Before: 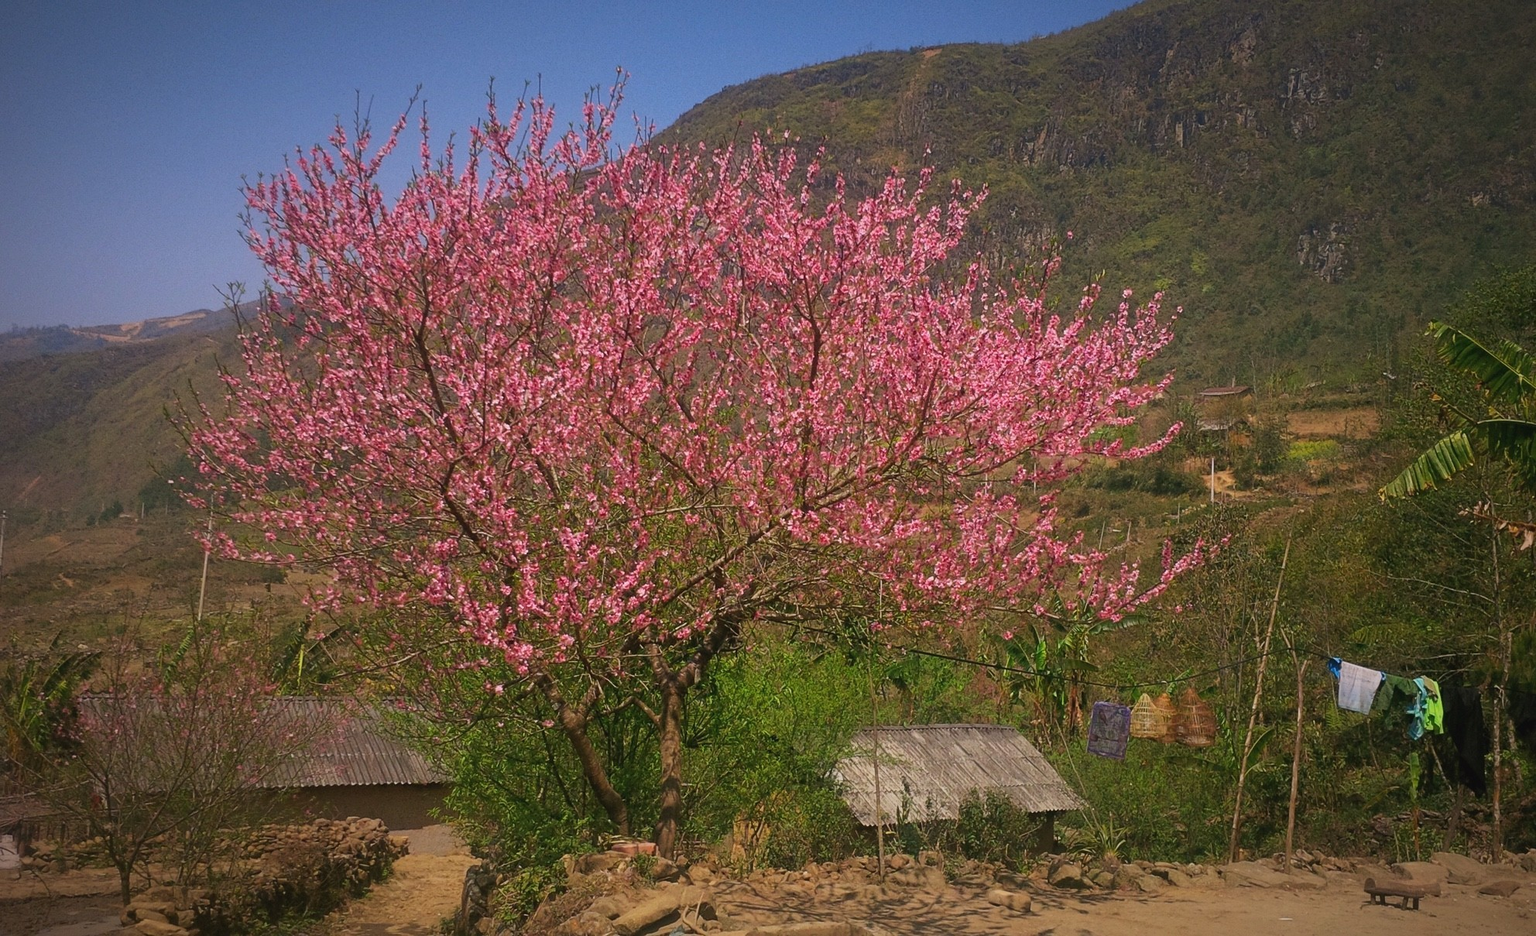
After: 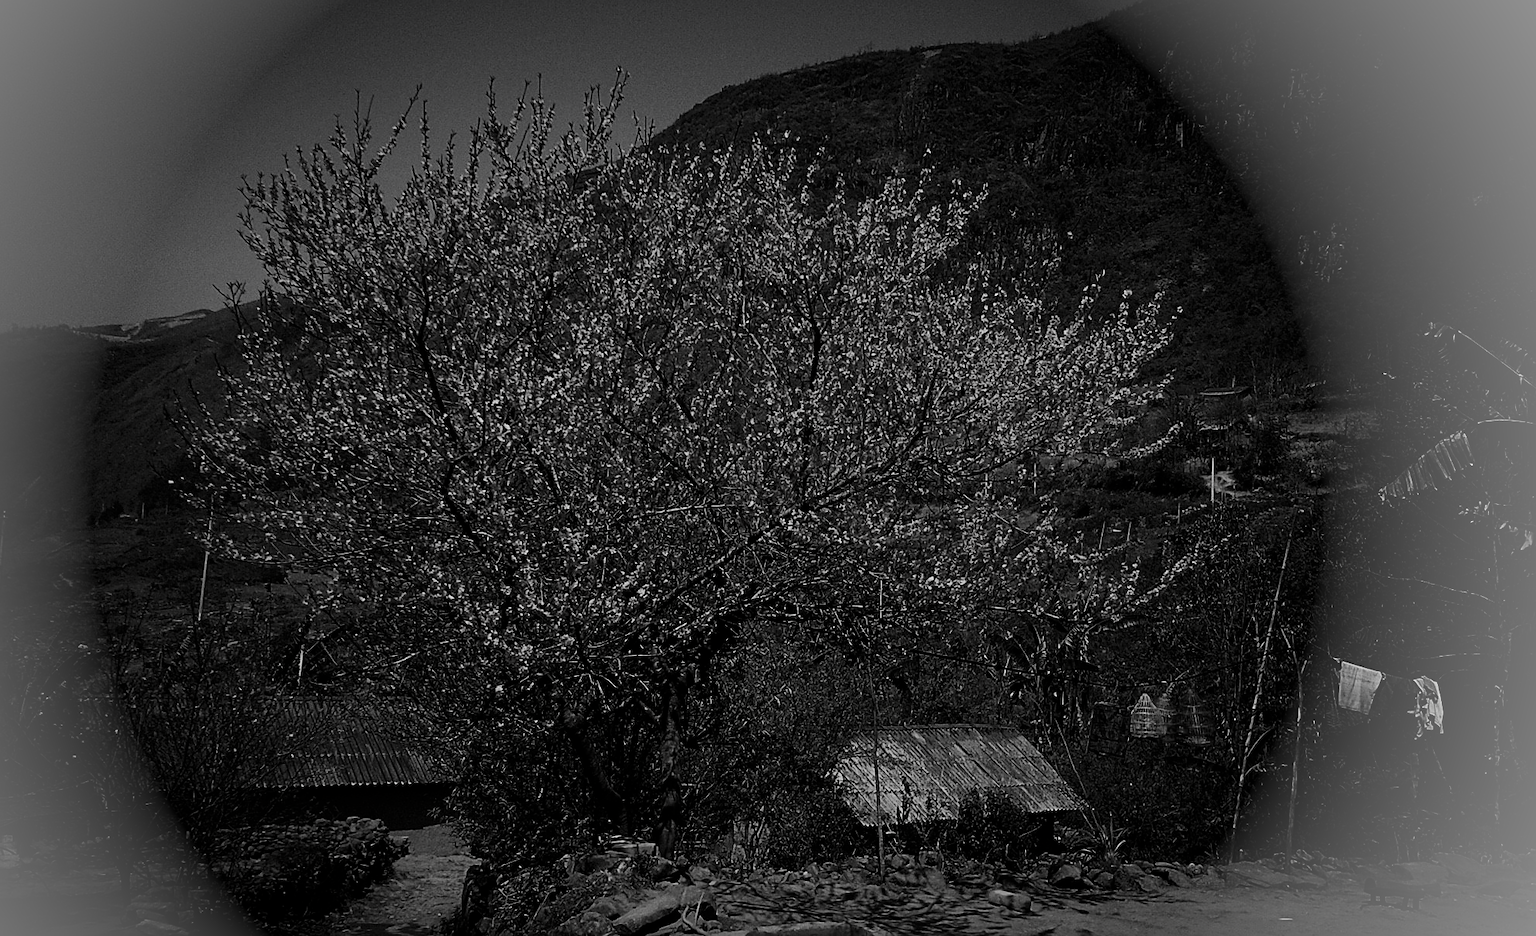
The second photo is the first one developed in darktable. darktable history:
filmic rgb: black relative exposure -5.39 EV, white relative exposure 2.86 EV, threshold 5.97 EV, dynamic range scaling -37.08%, hardness 4.01, contrast 1.601, highlights saturation mix -1.12%, preserve chrominance max RGB, enable highlight reconstruction true
contrast brightness saturation: contrast -0.039, brightness -0.591, saturation -0.989
vignetting: brightness 0.302, saturation -0.001, center (-0.08, 0.071)
sharpen: on, module defaults
